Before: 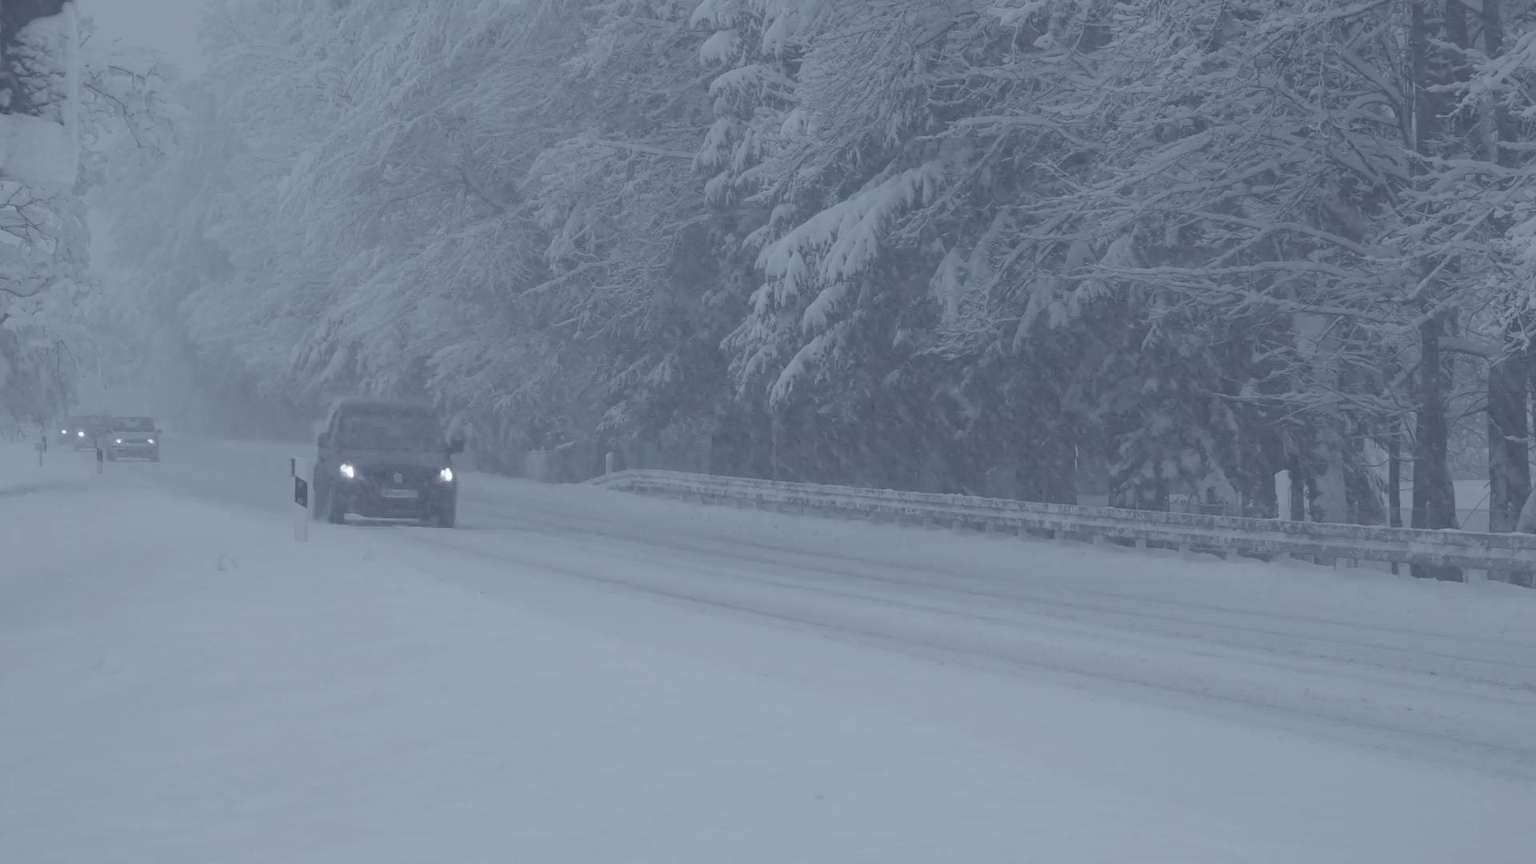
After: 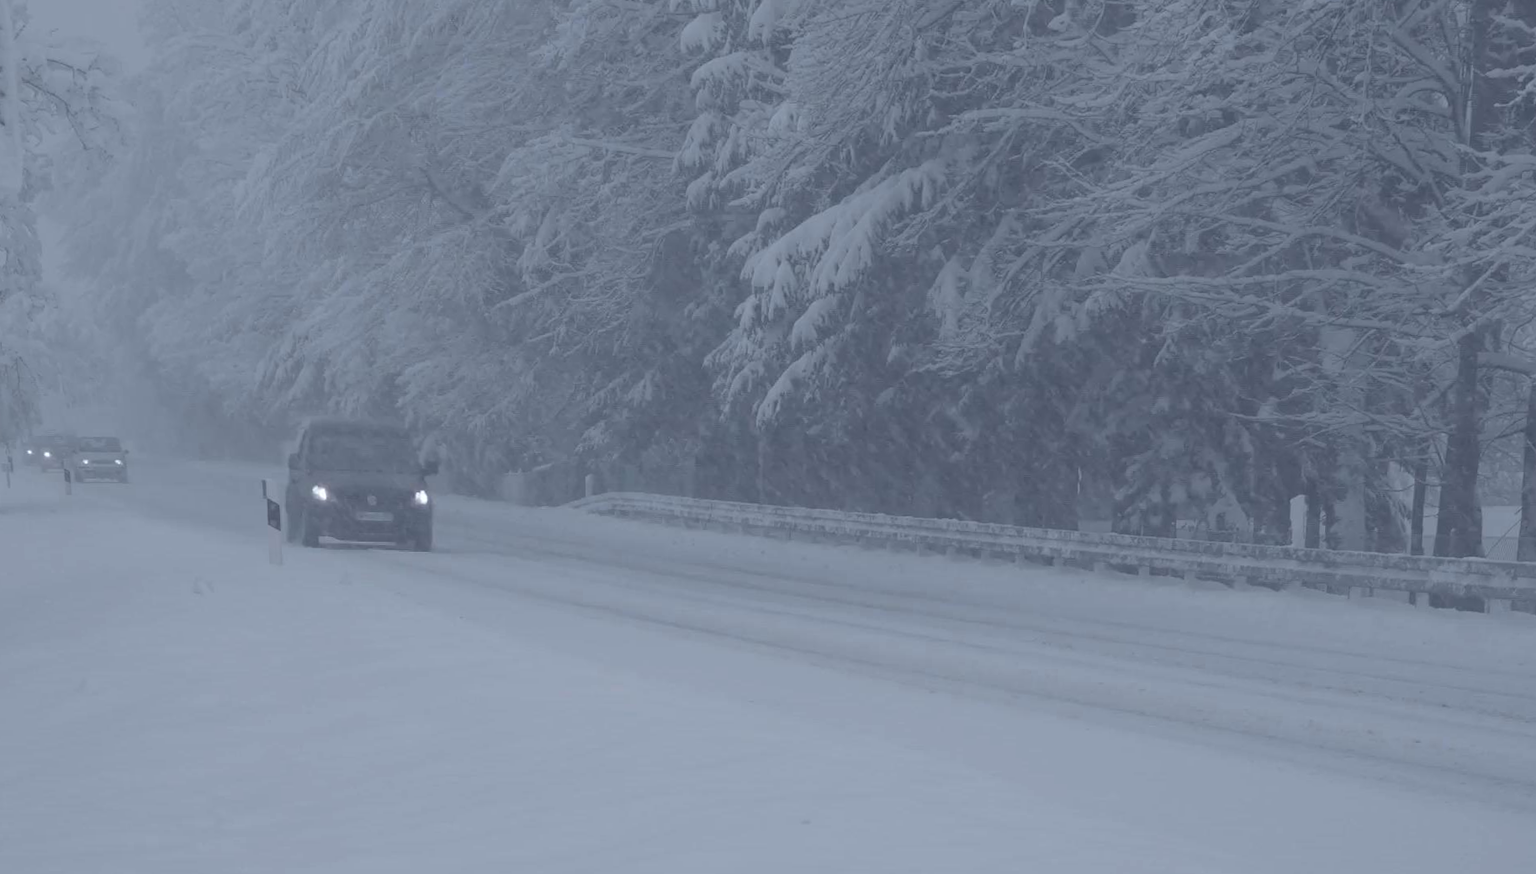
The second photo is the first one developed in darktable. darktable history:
rotate and perspective: rotation 0.074°, lens shift (vertical) 0.096, lens shift (horizontal) -0.041, crop left 0.043, crop right 0.952, crop top 0.024, crop bottom 0.979
crop: top 1.049%, right 0.001%
